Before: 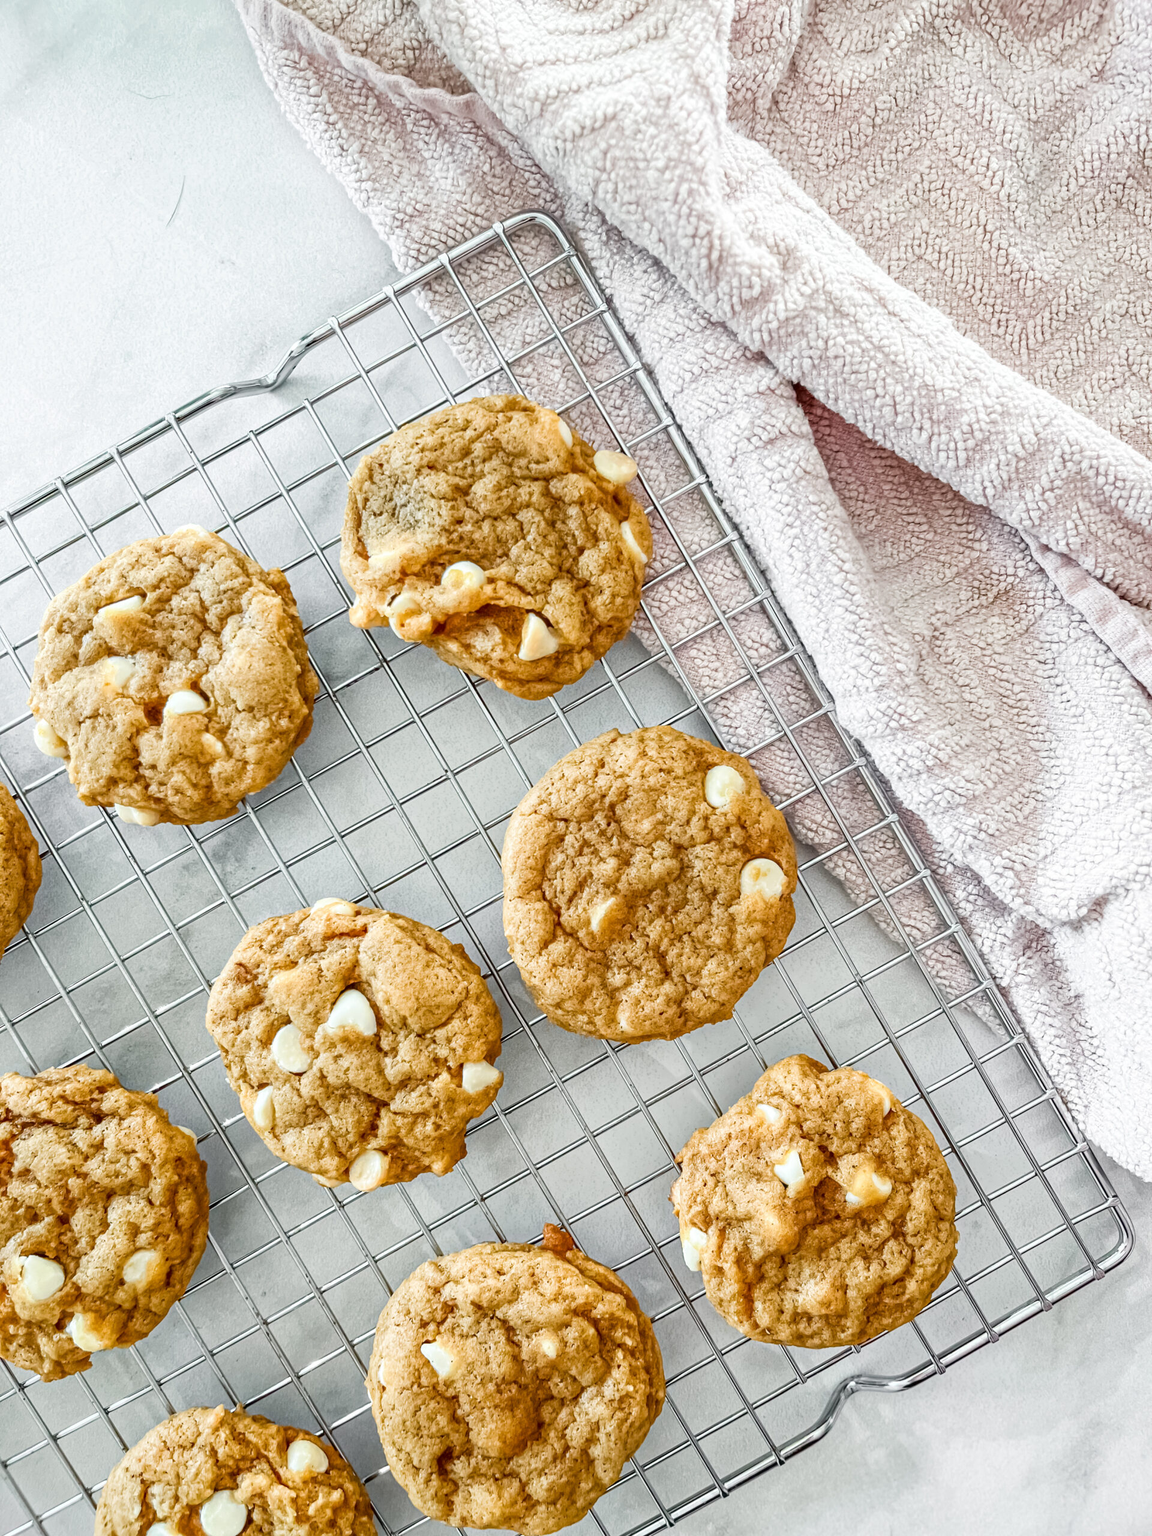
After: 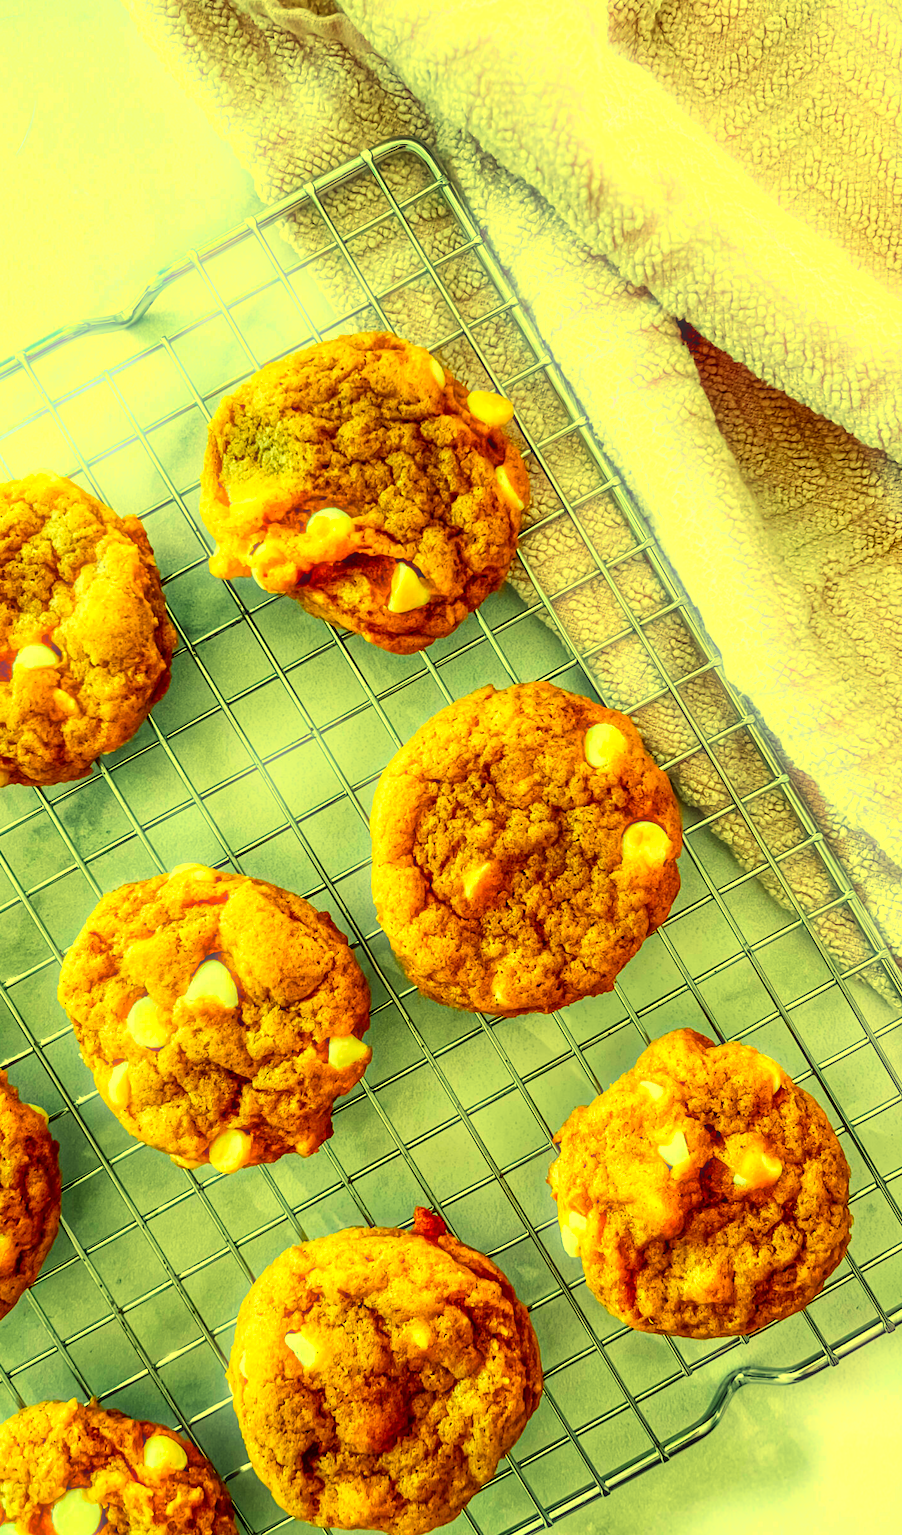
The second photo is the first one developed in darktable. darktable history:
crop and rotate: left 13.15%, top 5.251%, right 12.609%
color balance: mode lift, gamma, gain (sRGB), lift [1.014, 0.966, 0.918, 0.87], gamma [0.86, 0.734, 0.918, 0.976], gain [1.063, 1.13, 1.063, 0.86]
color correction: highlights a* -10.77, highlights b* 9.8, saturation 1.72
bloom: size 5%, threshold 95%, strength 15%
exposure: black level correction 0.006, exposure -0.226 EV, compensate highlight preservation false
